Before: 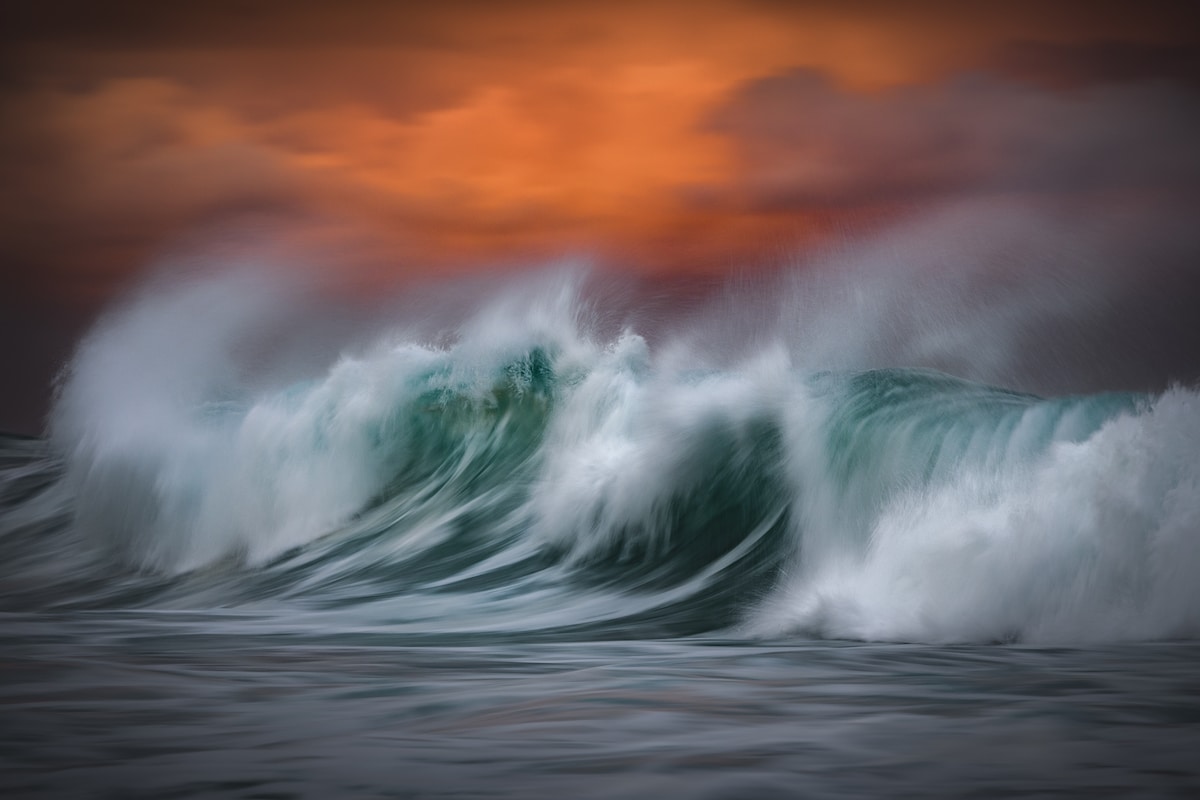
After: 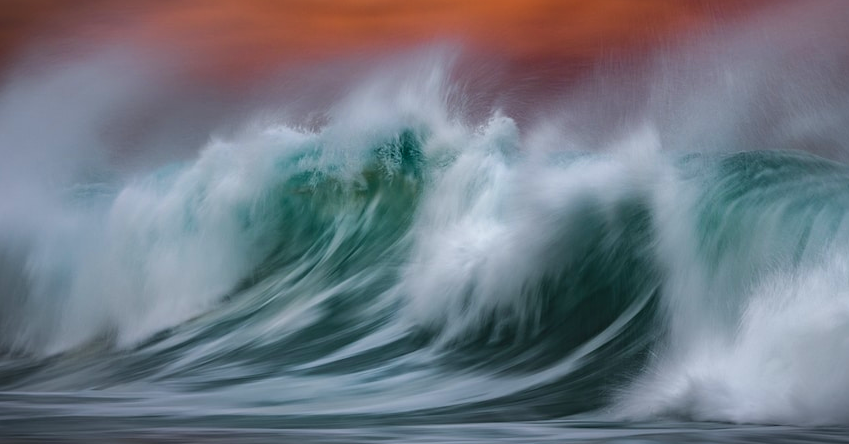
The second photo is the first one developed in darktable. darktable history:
crop: left 10.902%, top 27.341%, right 18.308%, bottom 17.063%
velvia: on, module defaults
